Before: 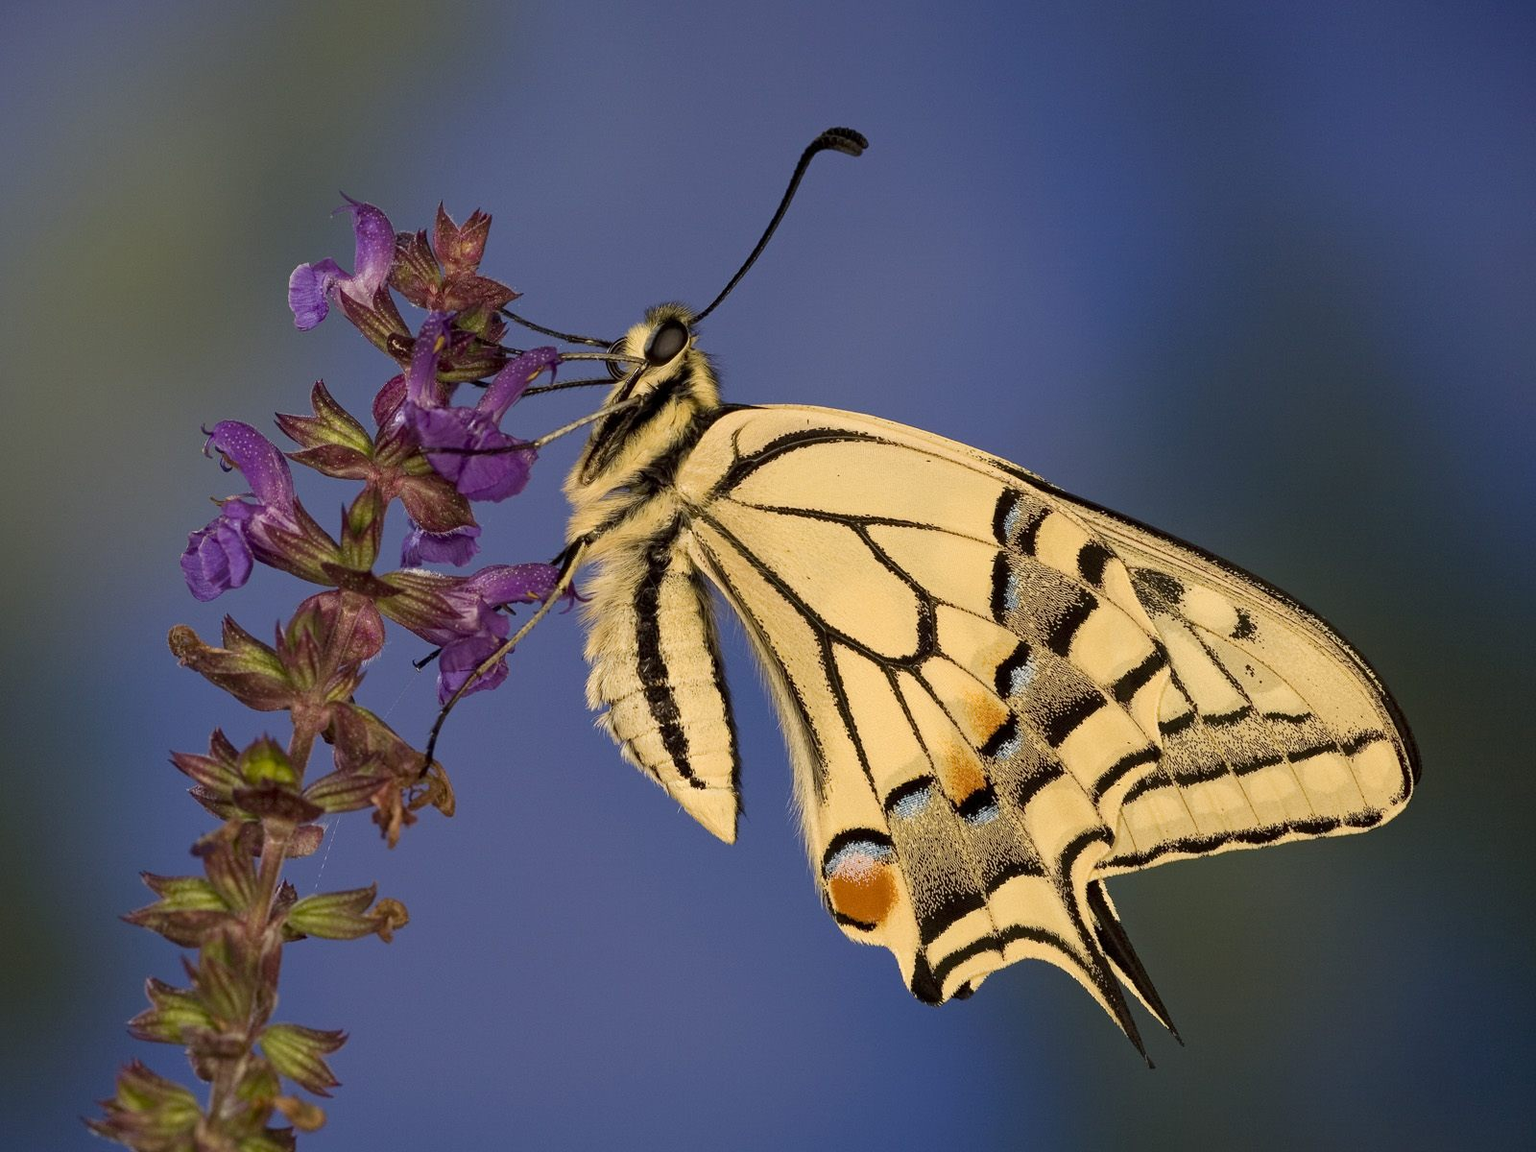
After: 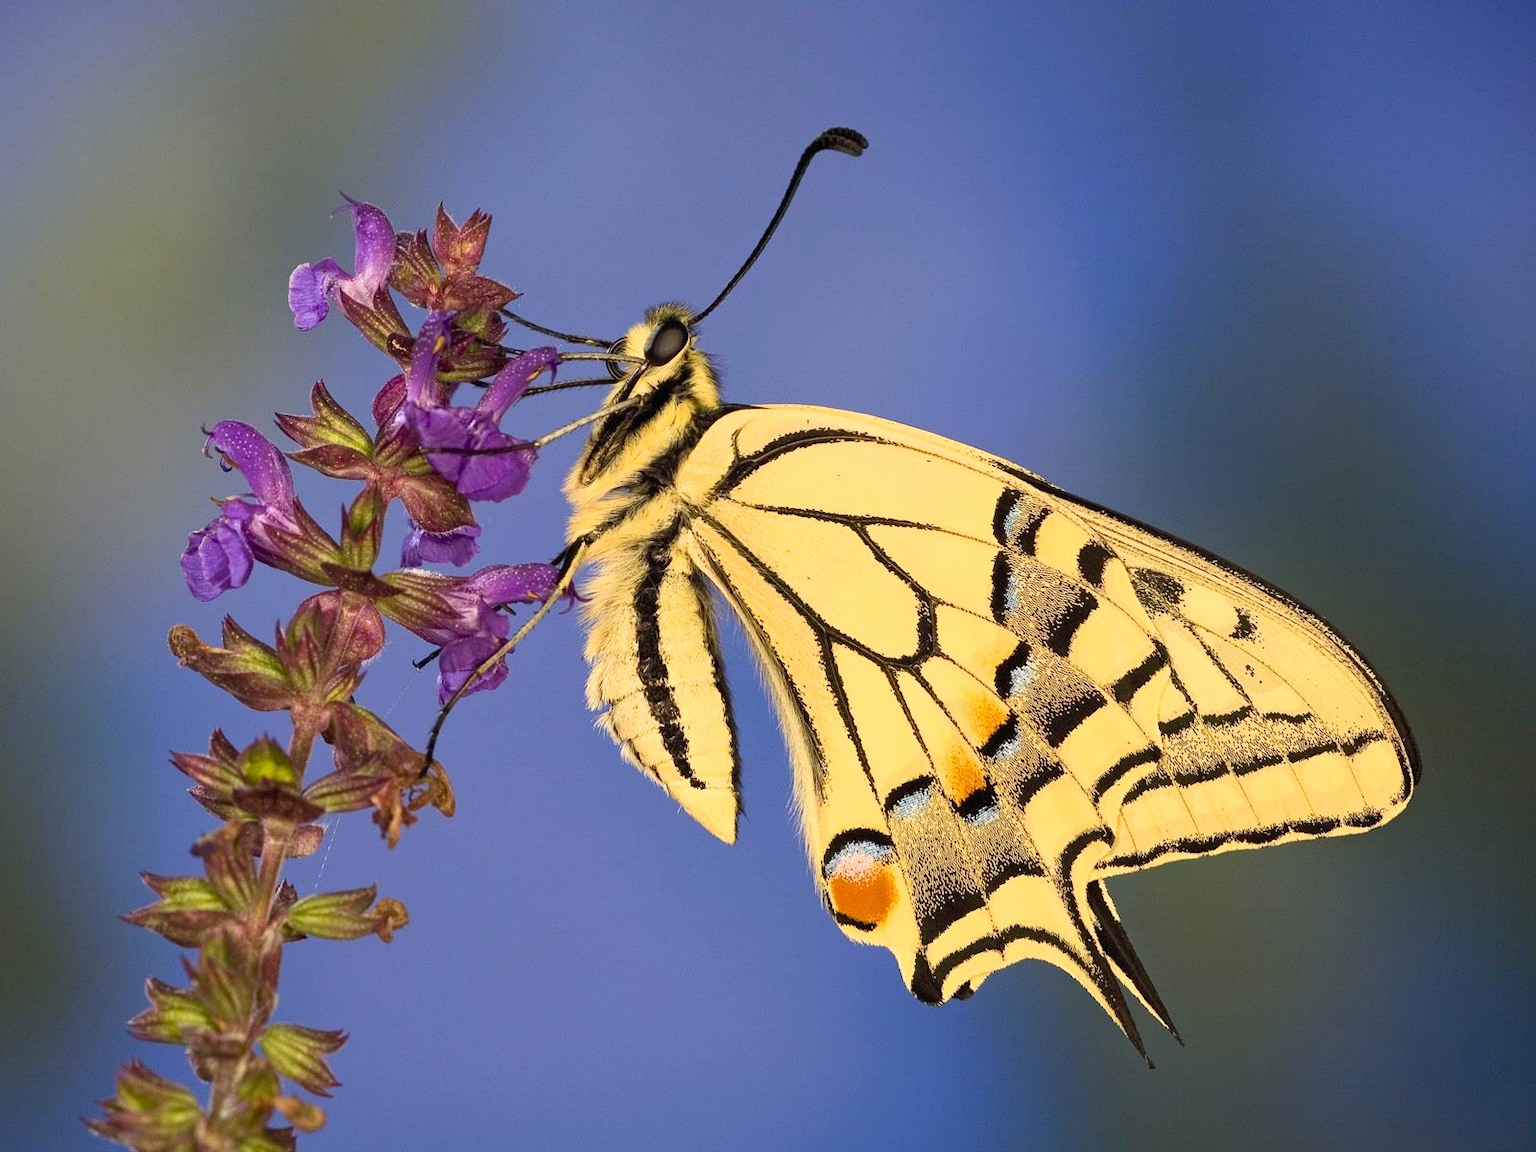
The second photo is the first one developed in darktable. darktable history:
contrast brightness saturation: contrast 0.237, brightness 0.265, saturation 0.373
